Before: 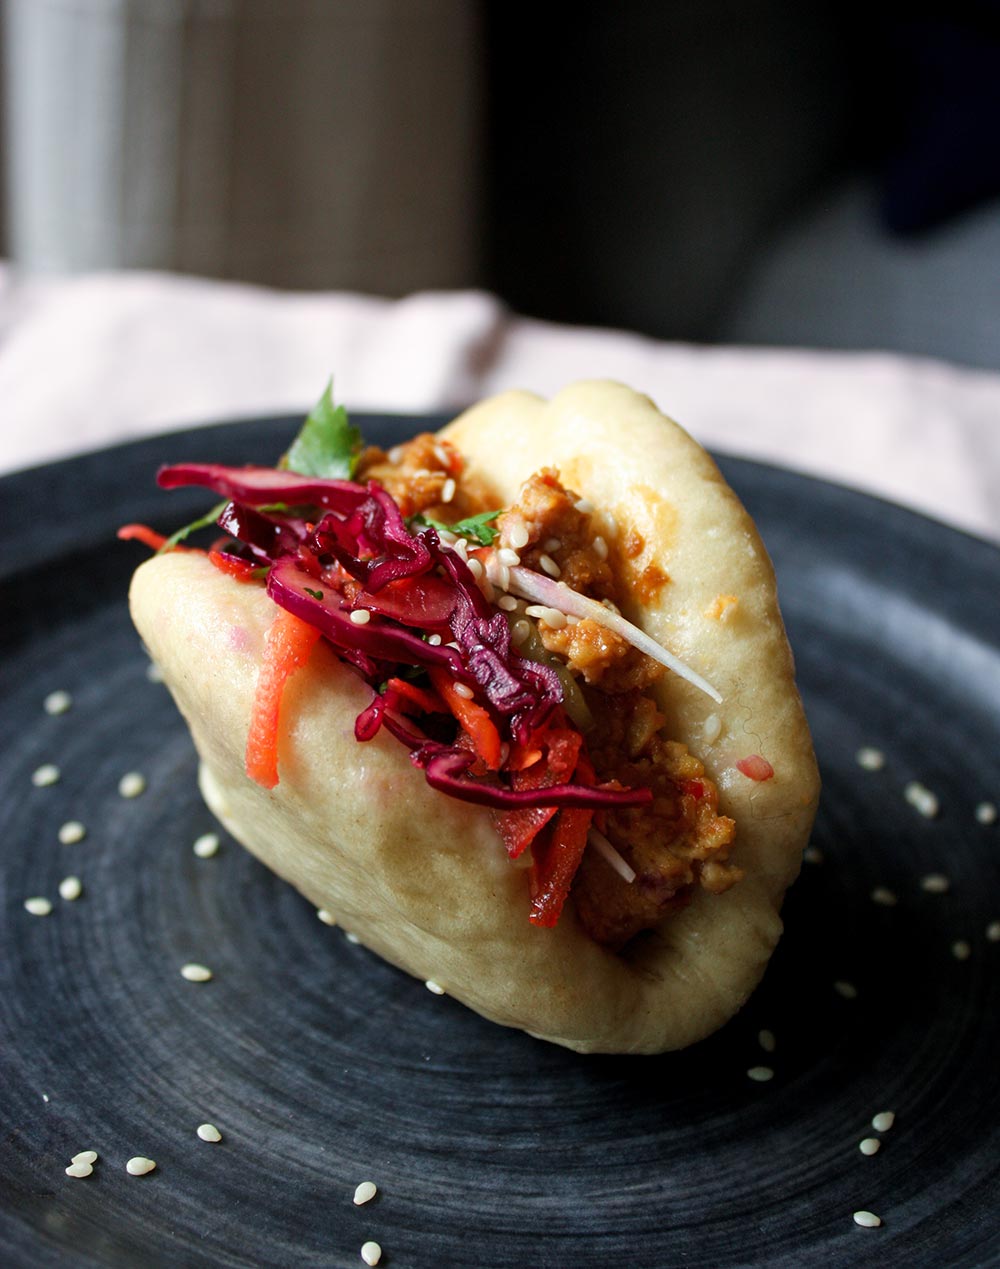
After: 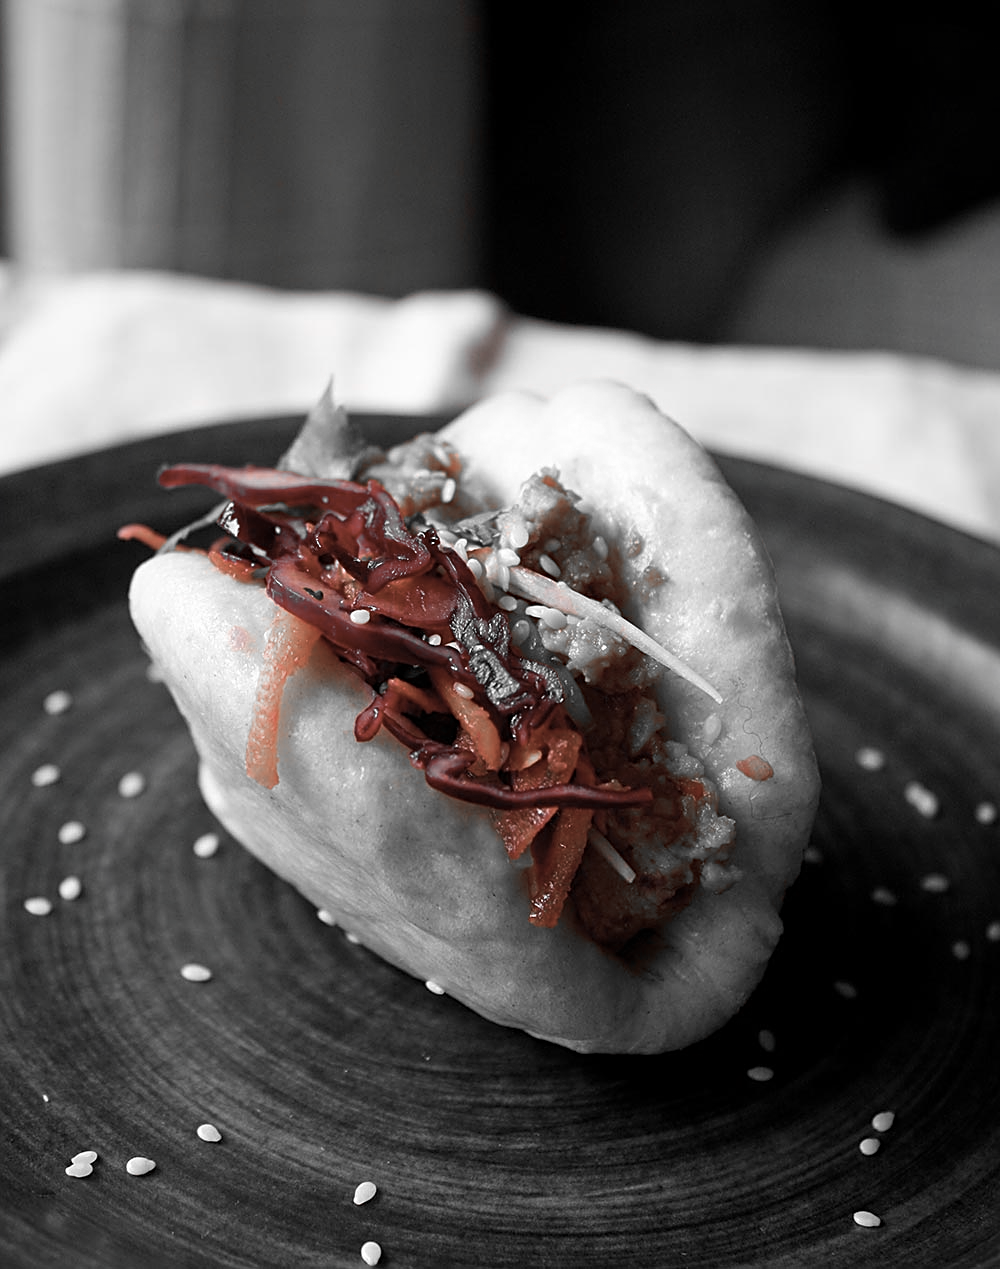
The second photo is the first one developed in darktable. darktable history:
sharpen: on, module defaults
color zones: curves: ch1 [(0, 0.006) (0.094, 0.285) (0.171, 0.001) (0.429, 0.001) (0.571, 0.003) (0.714, 0.004) (0.857, 0.004) (1, 0.006)]
